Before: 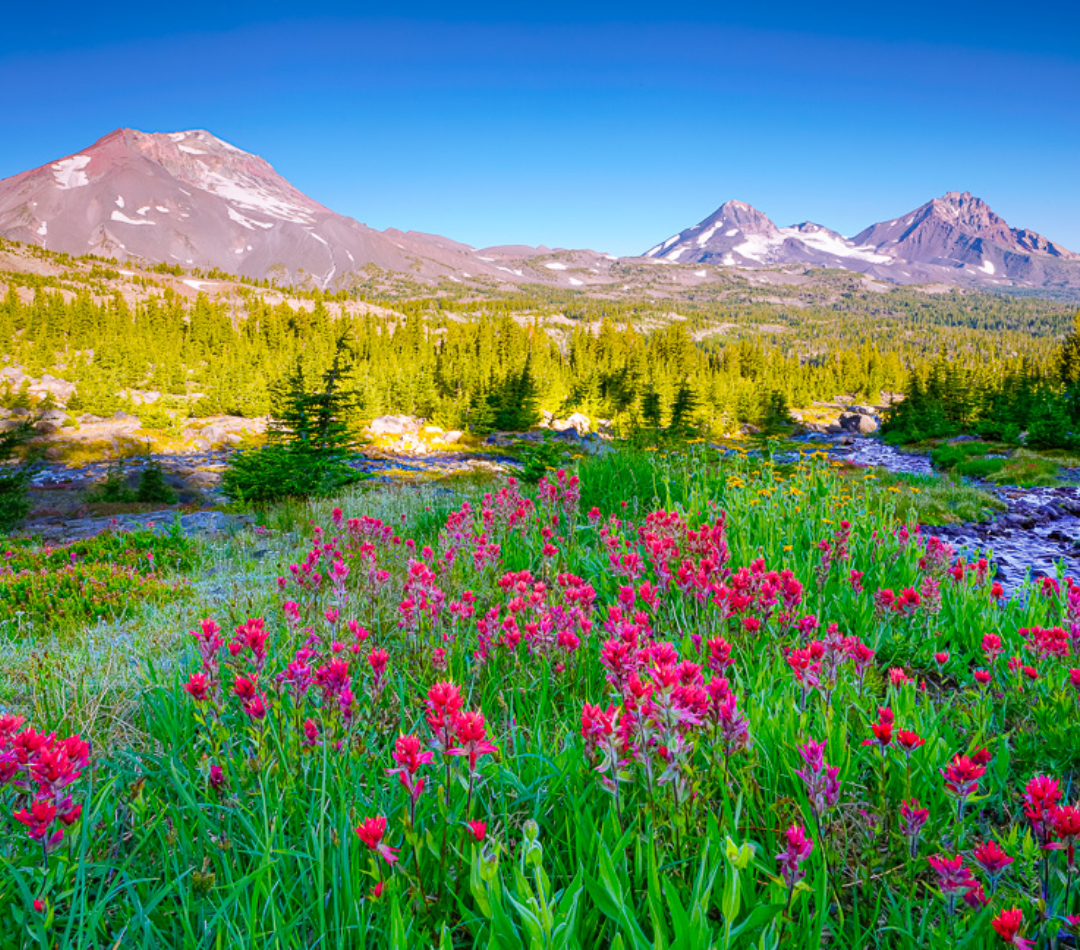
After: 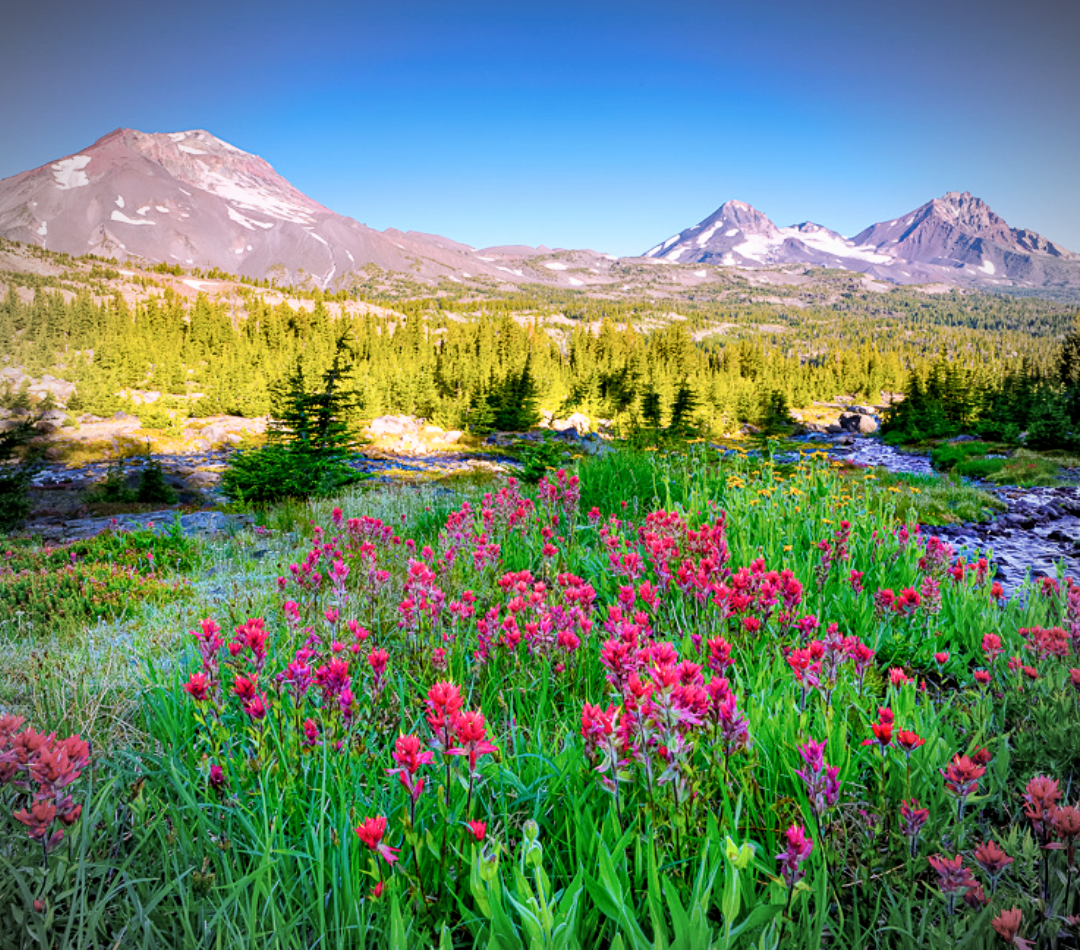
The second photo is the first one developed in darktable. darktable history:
filmic rgb: black relative exposure -8.74 EV, white relative exposure 2.7 EV, target black luminance 0%, target white luminance 99.882%, hardness 6.27, latitude 74.66%, contrast 1.315, highlights saturation mix -4.66%
shadows and highlights: shadows 3.04, highlights -18.16, soften with gaussian
vignetting: brightness -0.444, saturation -0.688
